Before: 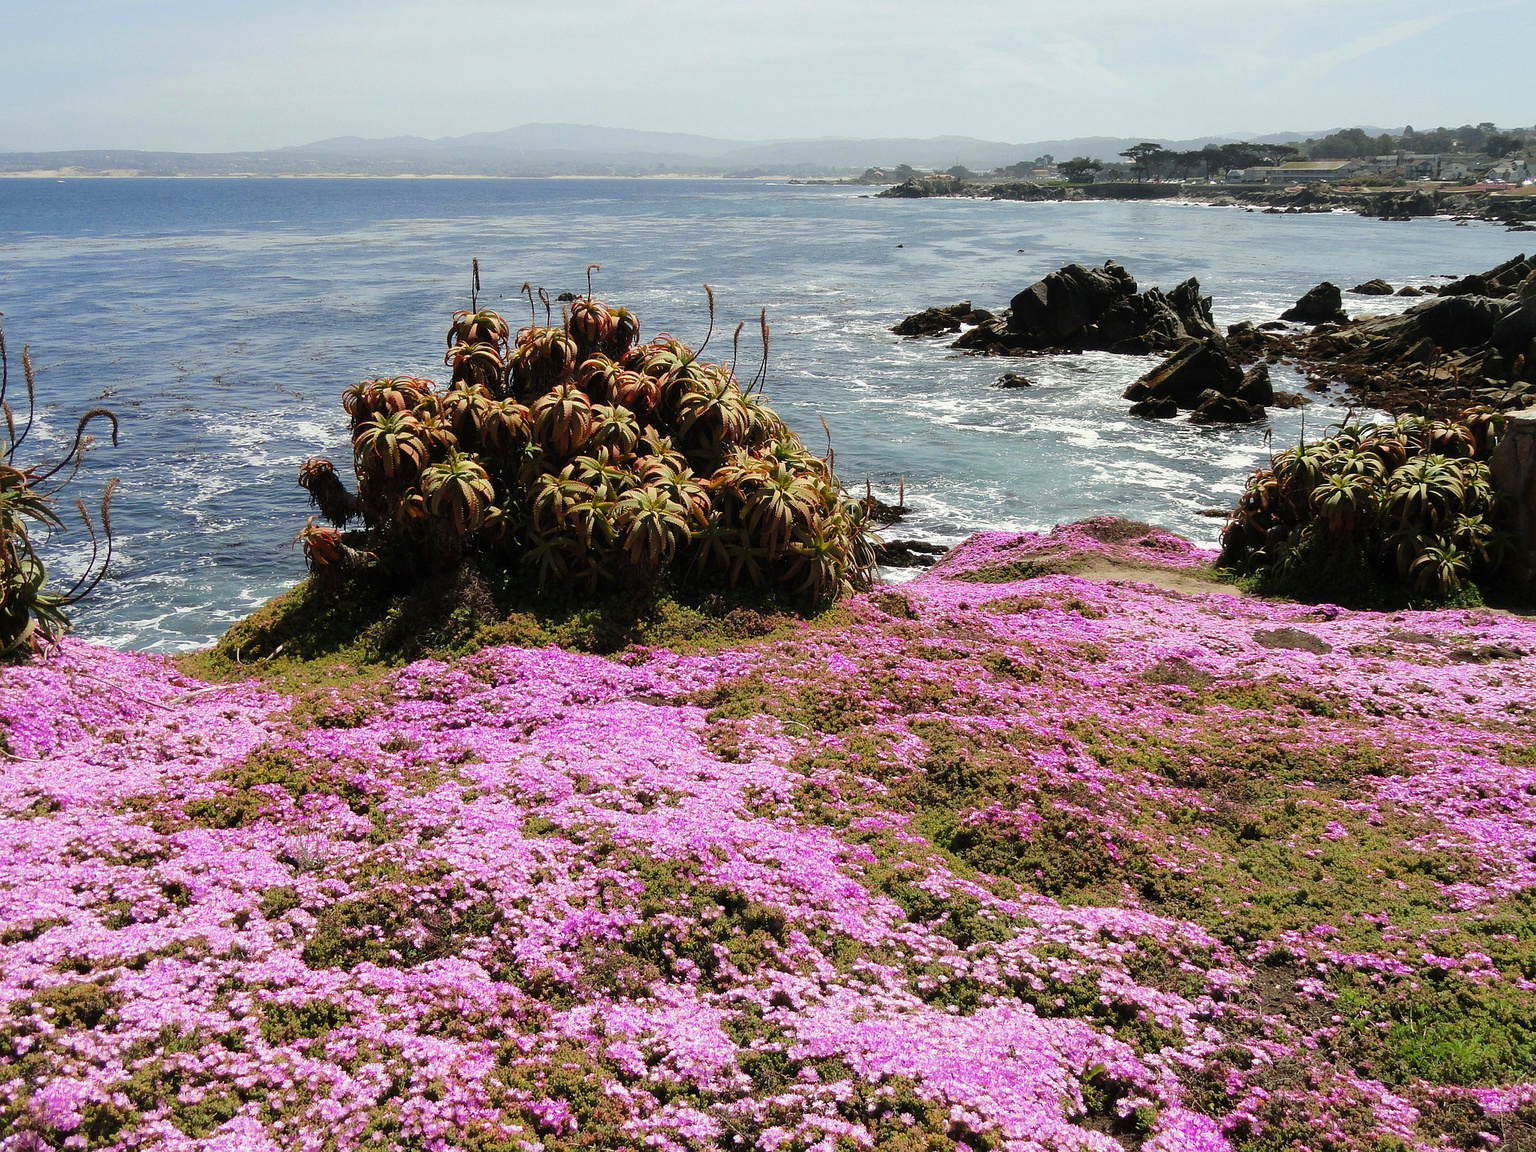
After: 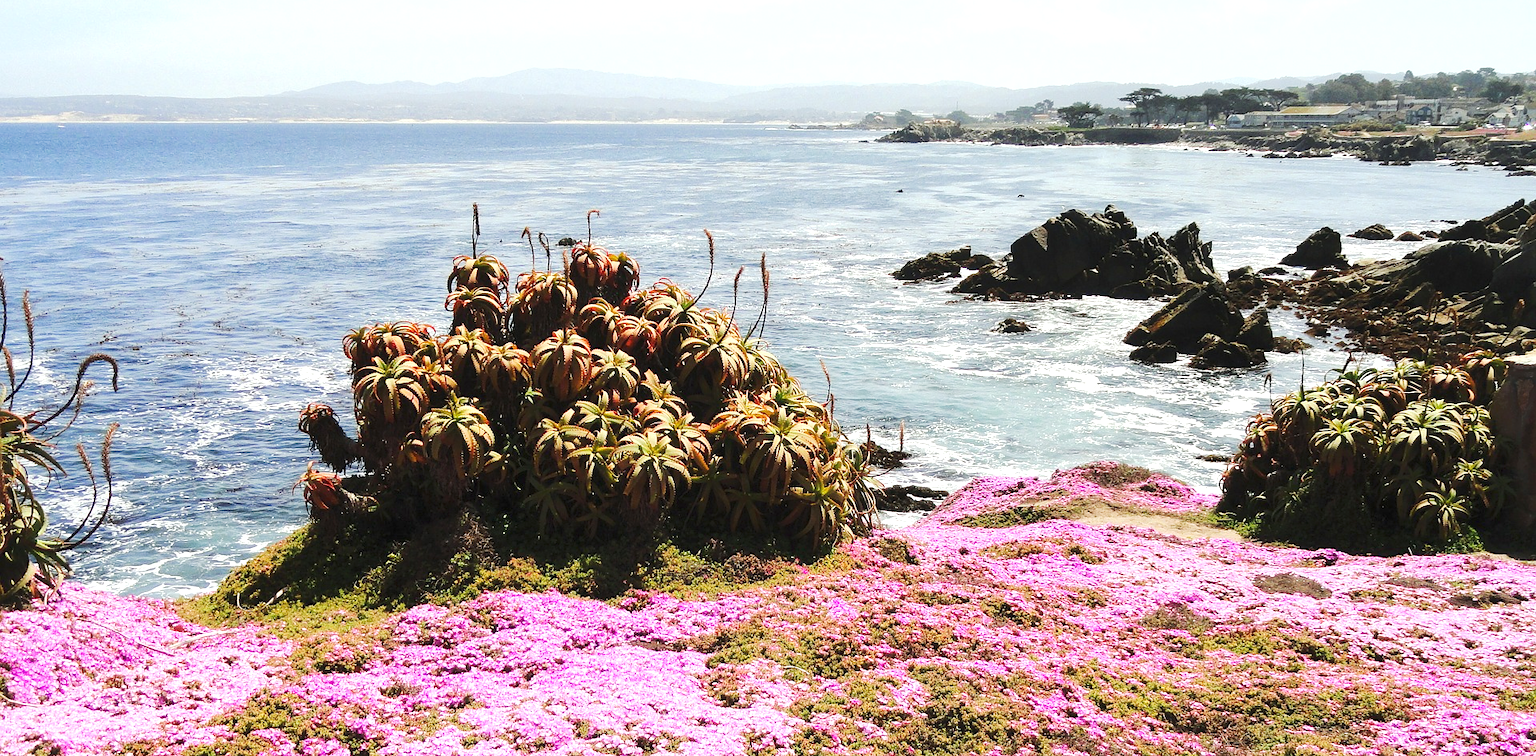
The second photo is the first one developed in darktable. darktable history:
crop and rotate: top 4.848%, bottom 29.503%
exposure: black level correction 0, exposure 0.7 EV, compensate exposure bias true, compensate highlight preservation false
shadows and highlights: shadows 62.66, white point adjustment 0.37, highlights -34.44, compress 83.82%
tone curve: curves: ch0 [(0, 0) (0.003, 0.006) (0.011, 0.015) (0.025, 0.032) (0.044, 0.054) (0.069, 0.079) (0.1, 0.111) (0.136, 0.146) (0.177, 0.186) (0.224, 0.229) (0.277, 0.286) (0.335, 0.348) (0.399, 0.426) (0.468, 0.514) (0.543, 0.609) (0.623, 0.706) (0.709, 0.789) (0.801, 0.862) (0.898, 0.926) (1, 1)], preserve colors none
